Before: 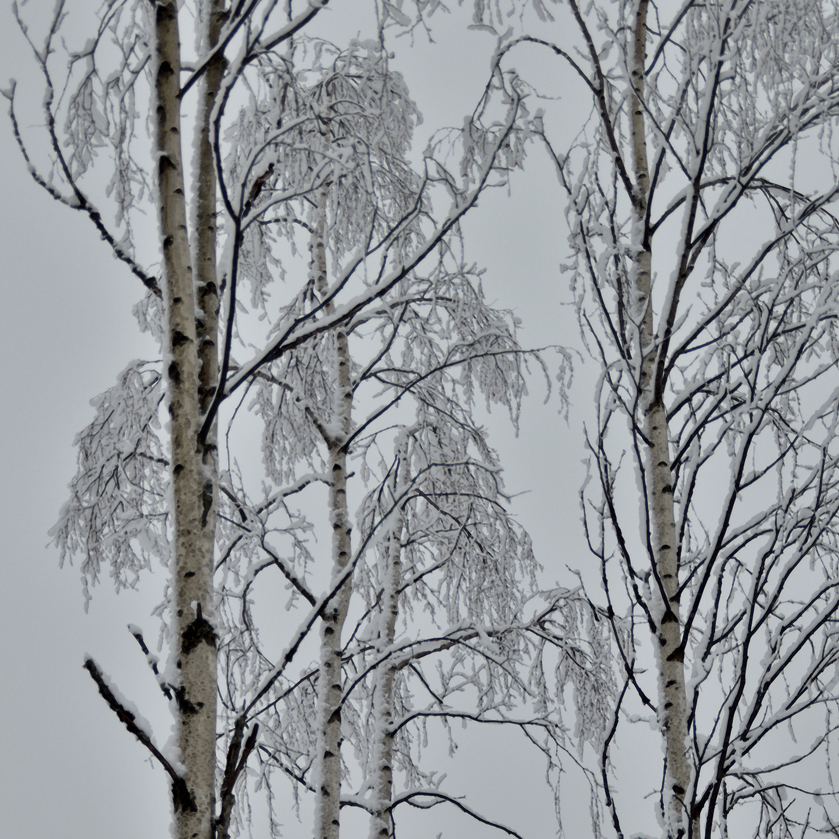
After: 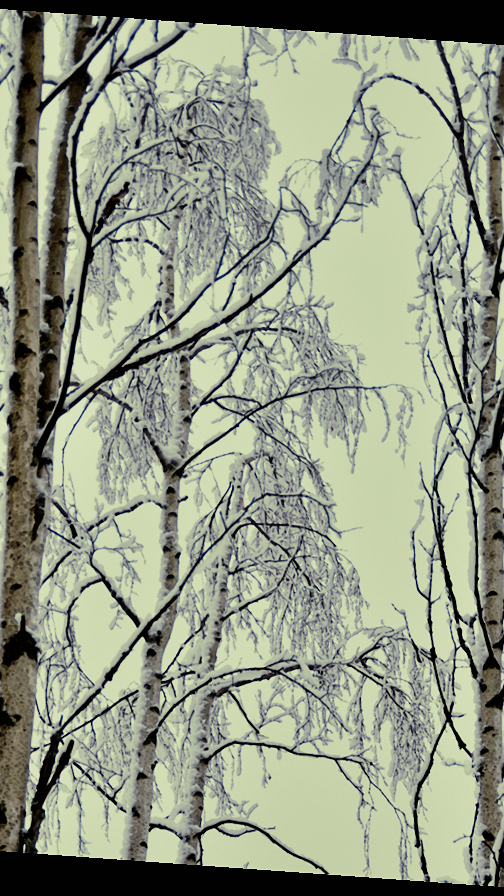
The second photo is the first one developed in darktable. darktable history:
rotate and perspective: rotation 4.1°, automatic cropping off
sharpen: radius 1.272, amount 0.305, threshold 0
split-toning: shadows › hue 290.82°, shadows › saturation 0.34, highlights › saturation 0.38, balance 0, compress 50%
color balance rgb: perceptual saturation grading › global saturation 35%, perceptual saturation grading › highlights -30%, perceptual saturation grading › shadows 35%, perceptual brilliance grading › global brilliance 3%, perceptual brilliance grading › highlights -3%, perceptual brilliance grading › shadows 3%
crop: left 21.496%, right 22.254%
sigmoid: contrast 1.81, skew -0.21, preserve hue 0%, red attenuation 0.1, red rotation 0.035, green attenuation 0.1, green rotation -0.017, blue attenuation 0.15, blue rotation -0.052, base primaries Rec2020
